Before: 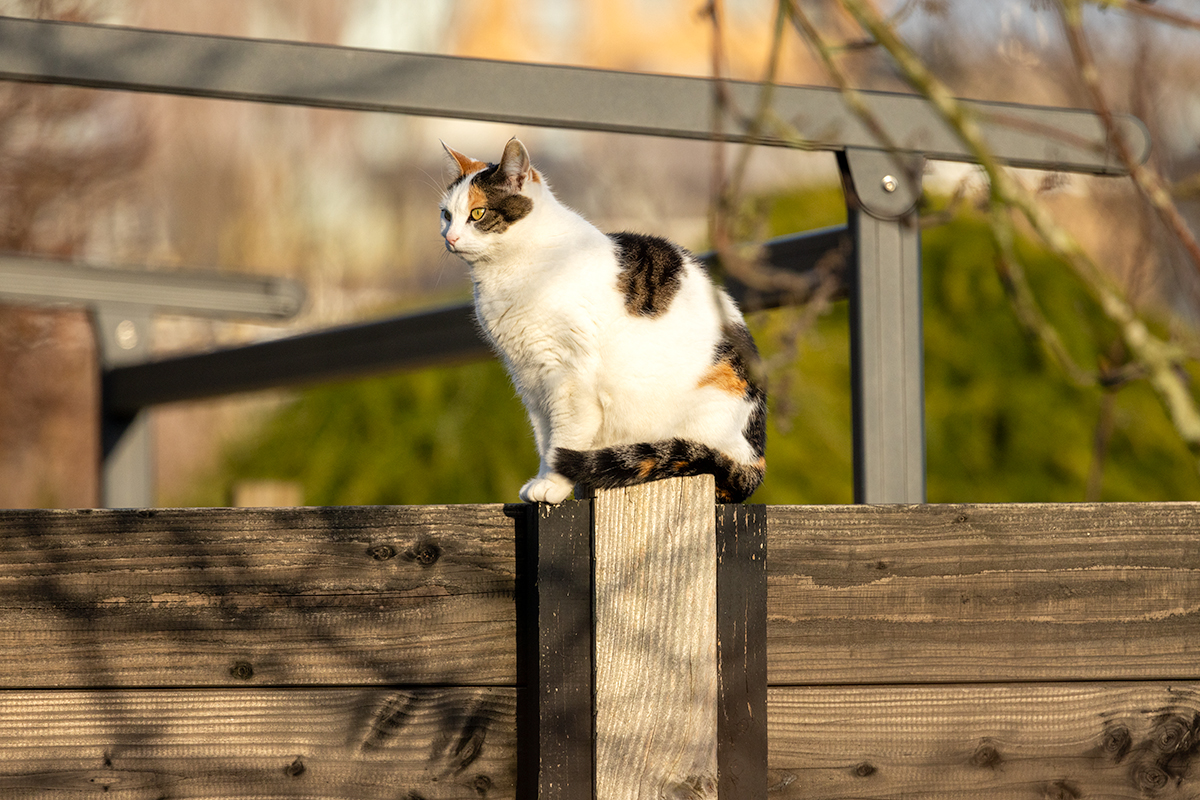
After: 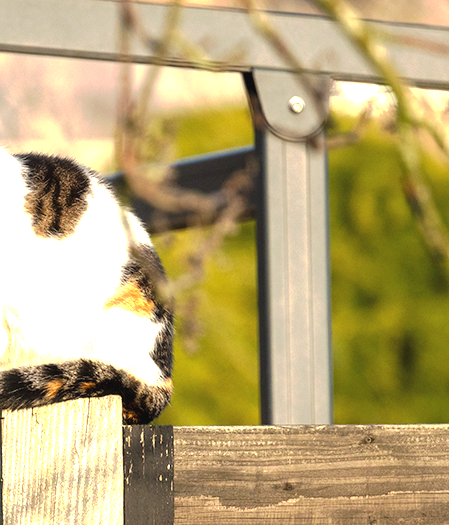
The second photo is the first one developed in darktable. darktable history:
crop and rotate: left 49.446%, top 10.094%, right 13.107%, bottom 24.161%
exposure: black level correction 0, exposure 1.199 EV, compensate exposure bias true, compensate highlight preservation false
tone curve: curves: ch0 [(0, 0) (0.003, 0.032) (0.011, 0.04) (0.025, 0.058) (0.044, 0.084) (0.069, 0.107) (0.1, 0.13) (0.136, 0.158) (0.177, 0.193) (0.224, 0.236) (0.277, 0.283) (0.335, 0.335) (0.399, 0.399) (0.468, 0.467) (0.543, 0.533) (0.623, 0.612) (0.709, 0.698) (0.801, 0.776) (0.898, 0.848) (1, 1)], preserve colors none
